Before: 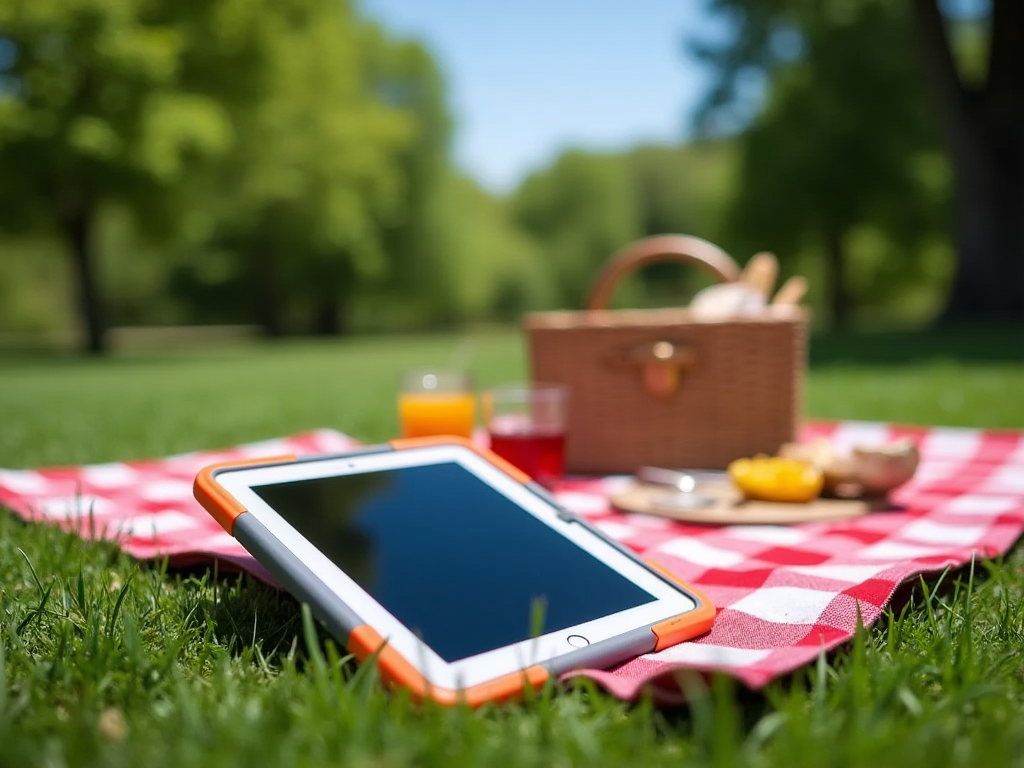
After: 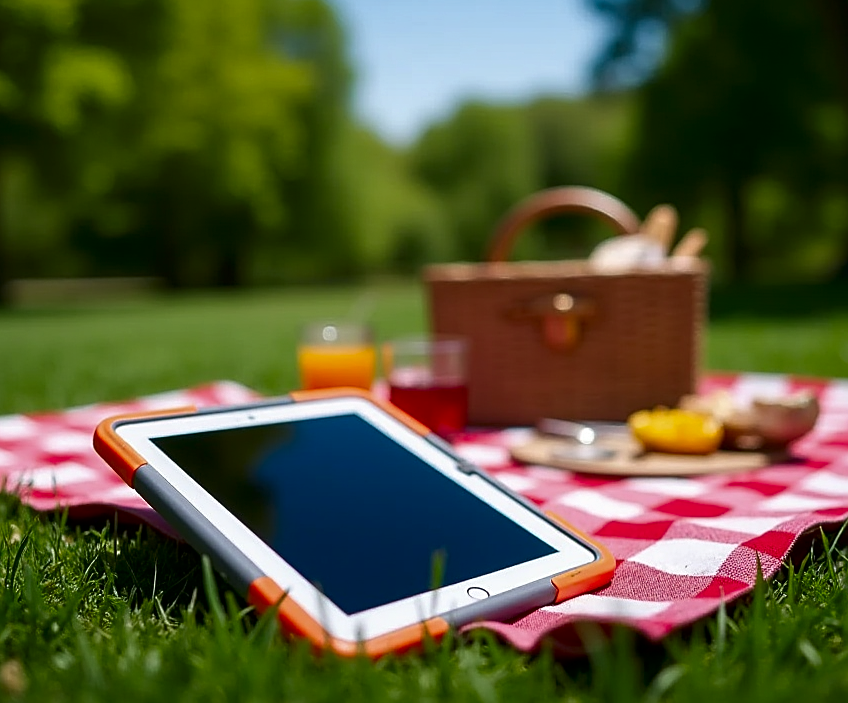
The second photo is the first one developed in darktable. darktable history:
contrast brightness saturation: brightness -0.2, saturation 0.08
sharpen: on, module defaults
crop: left 9.807%, top 6.259%, right 7.334%, bottom 2.177%
